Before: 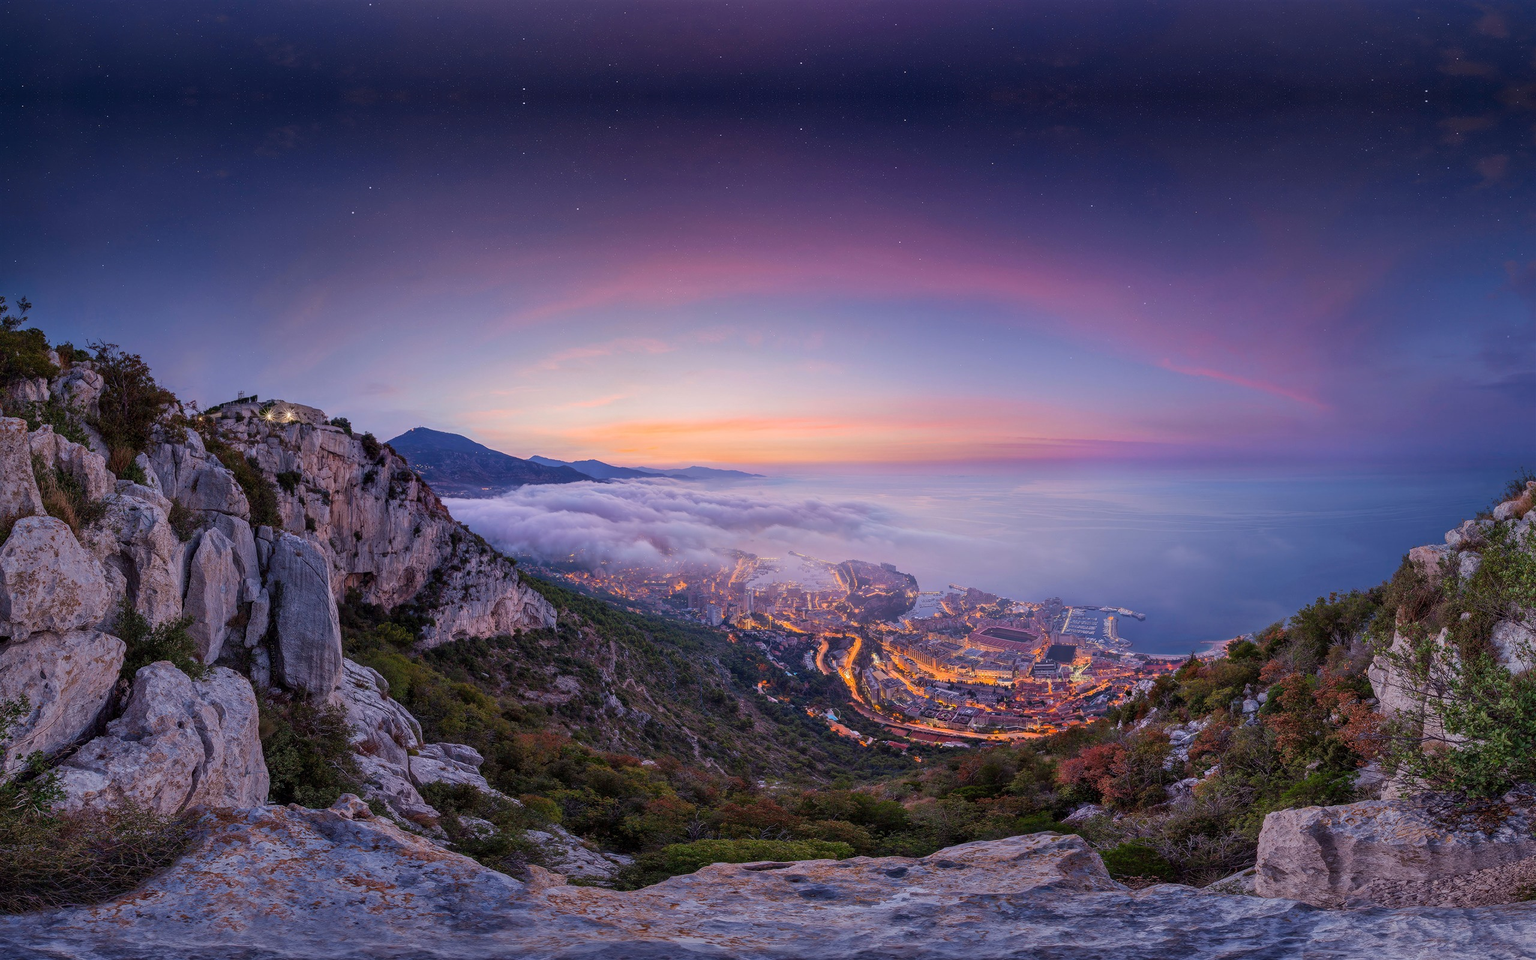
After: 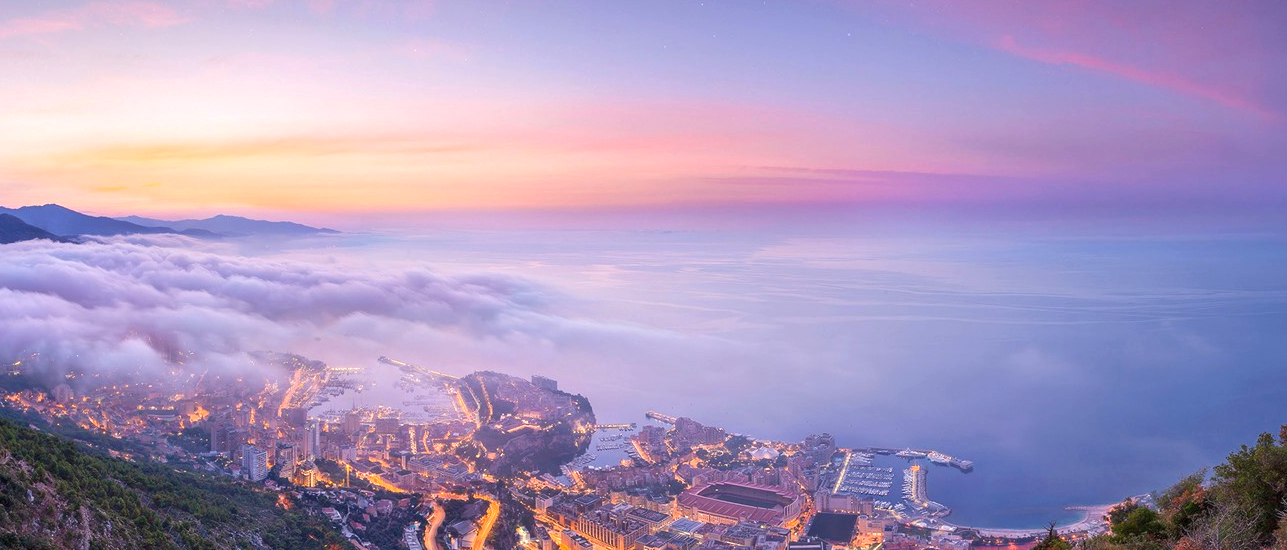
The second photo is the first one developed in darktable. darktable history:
crop: left 36.58%, top 35.166%, right 13.114%, bottom 30.446%
exposure: exposure 0.573 EV, compensate highlight preservation false
